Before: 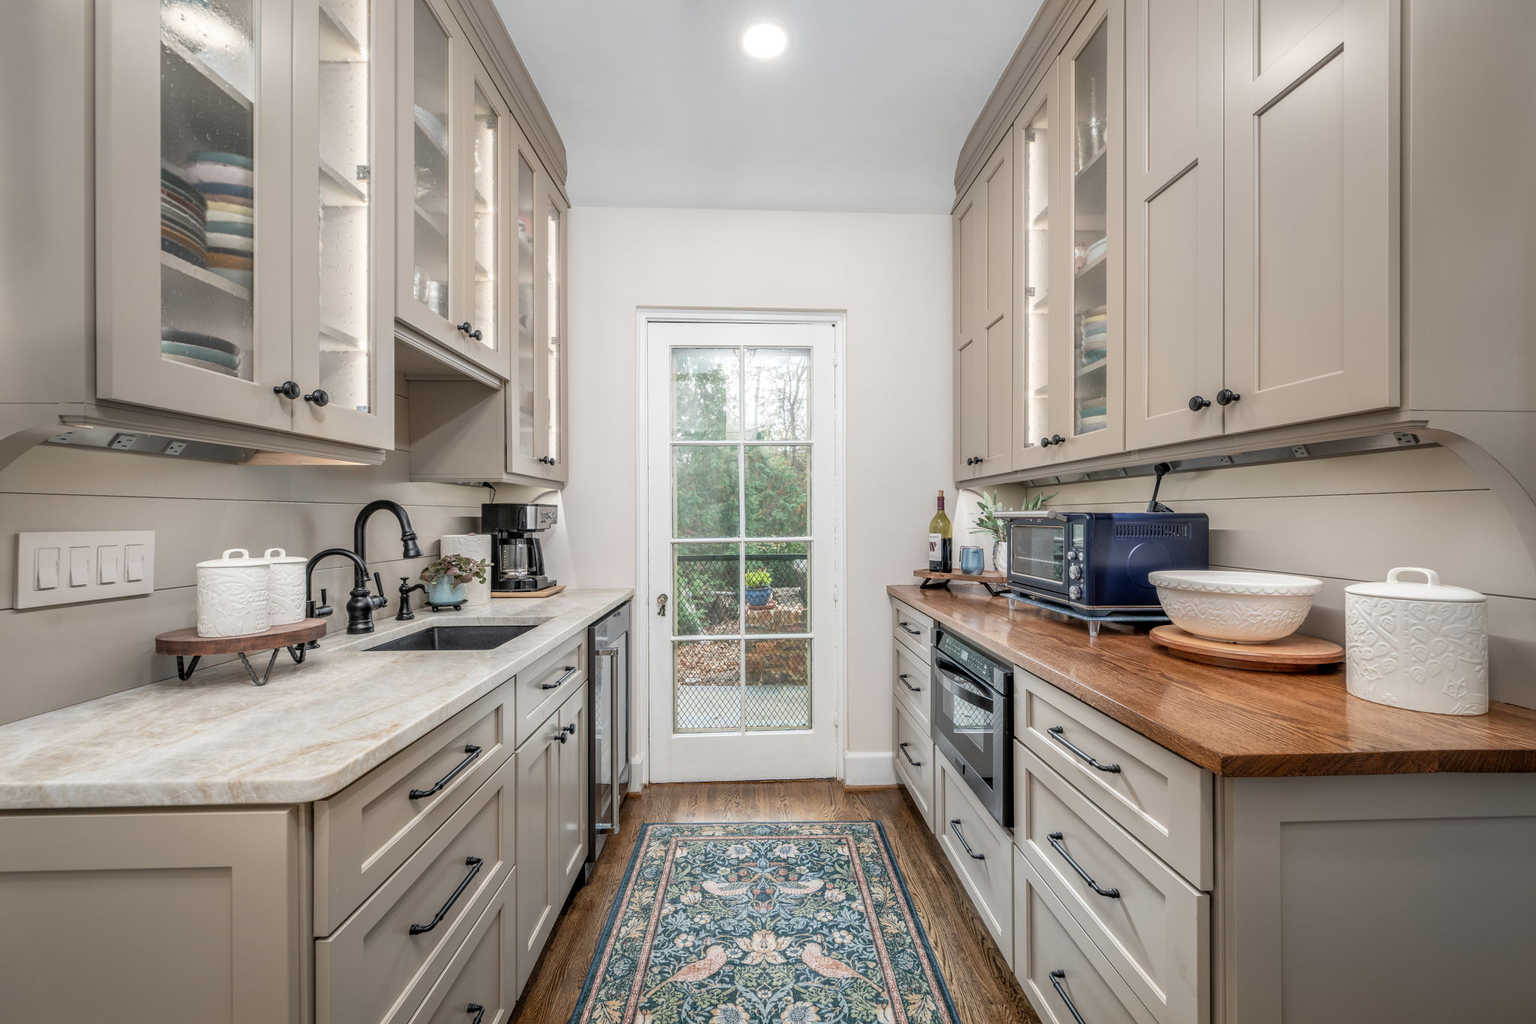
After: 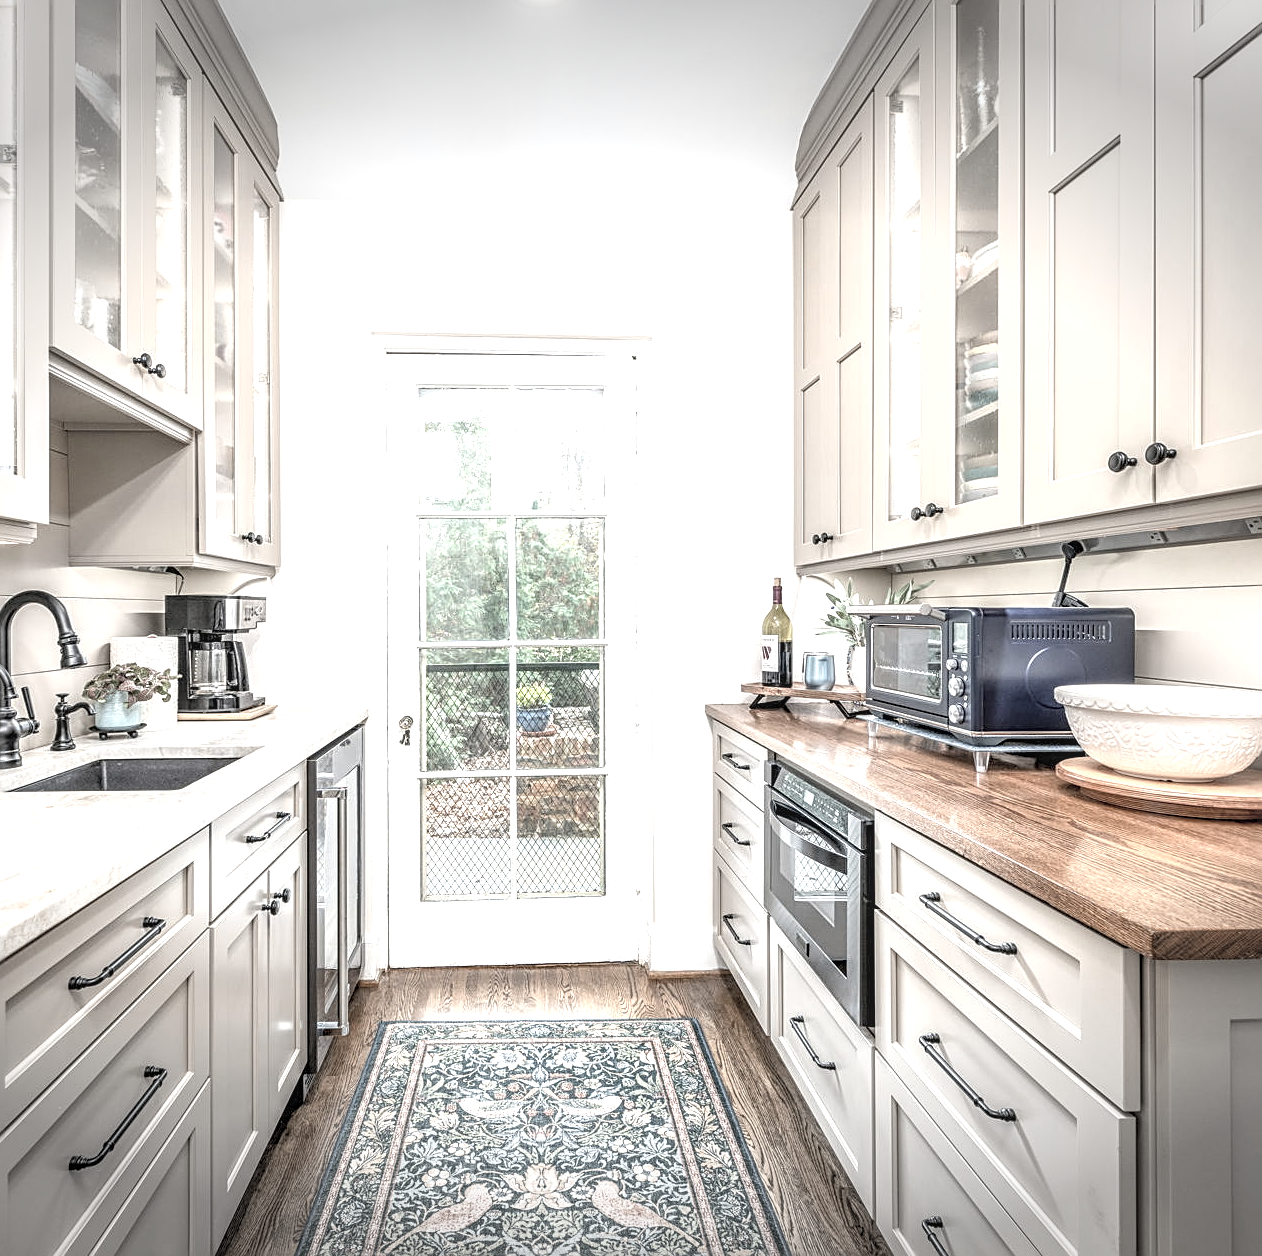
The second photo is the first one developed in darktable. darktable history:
contrast brightness saturation: brightness 0.182, saturation -0.493
shadows and highlights: shadows 36.34, highlights -27.15, soften with gaussian
crop and rotate: left 23.317%, top 5.626%, right 15.024%, bottom 2.337%
exposure: exposure 1.204 EV, compensate exposure bias true, compensate highlight preservation false
tone equalizer: mask exposure compensation -0.502 EV
vignetting: fall-off start 100.32%, width/height ratio 1.323, unbound false
local contrast: on, module defaults
sharpen: on, module defaults
